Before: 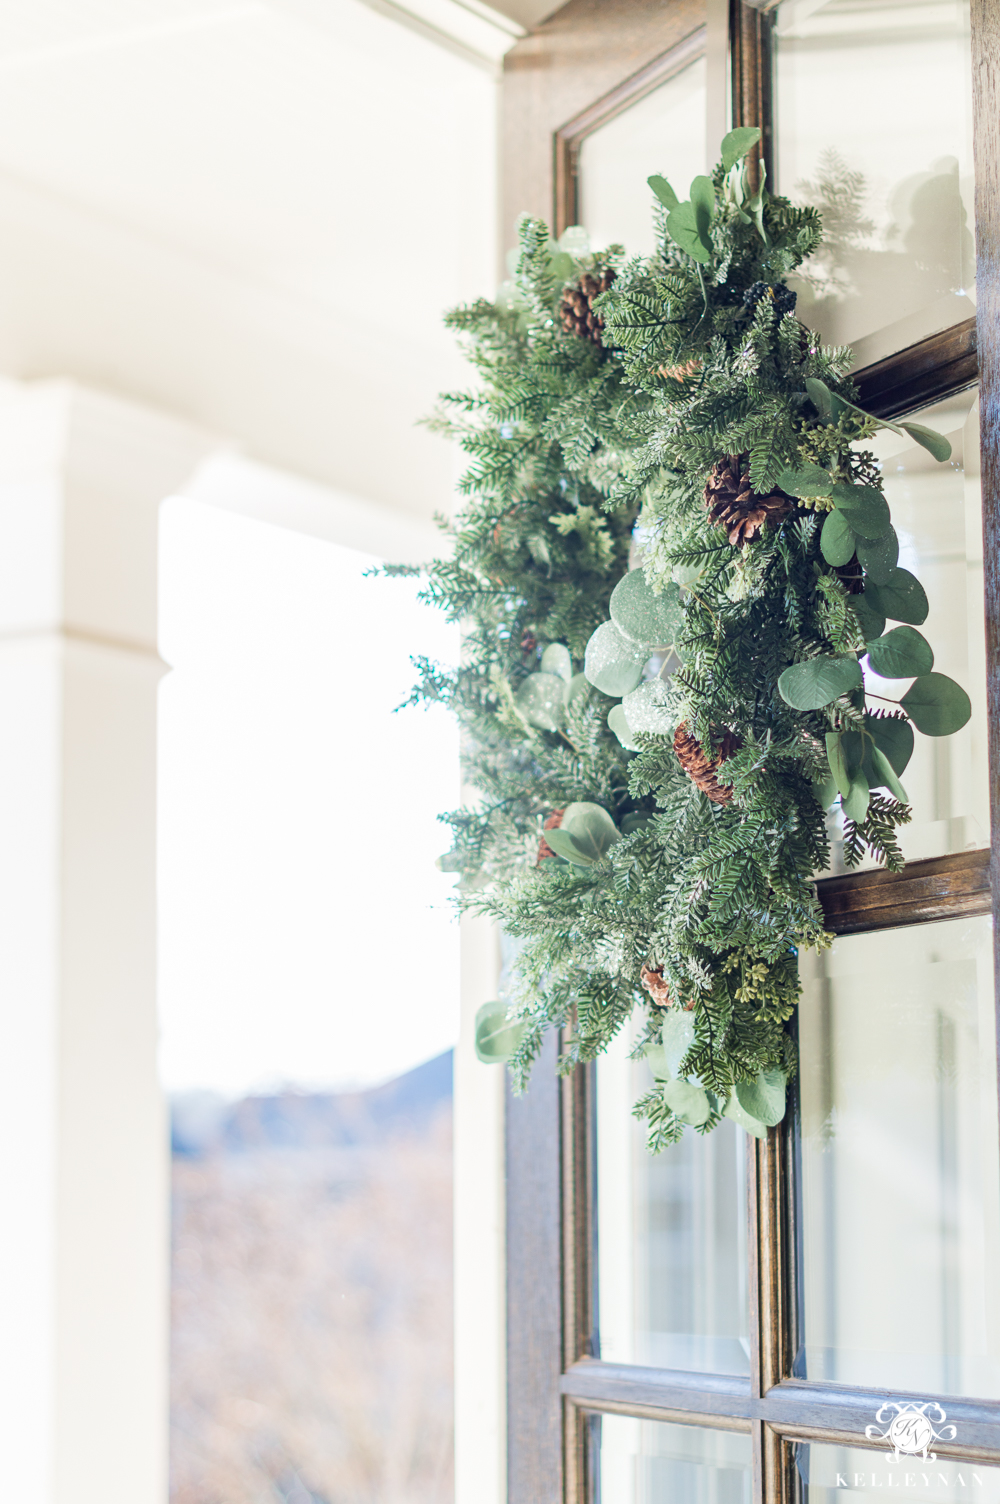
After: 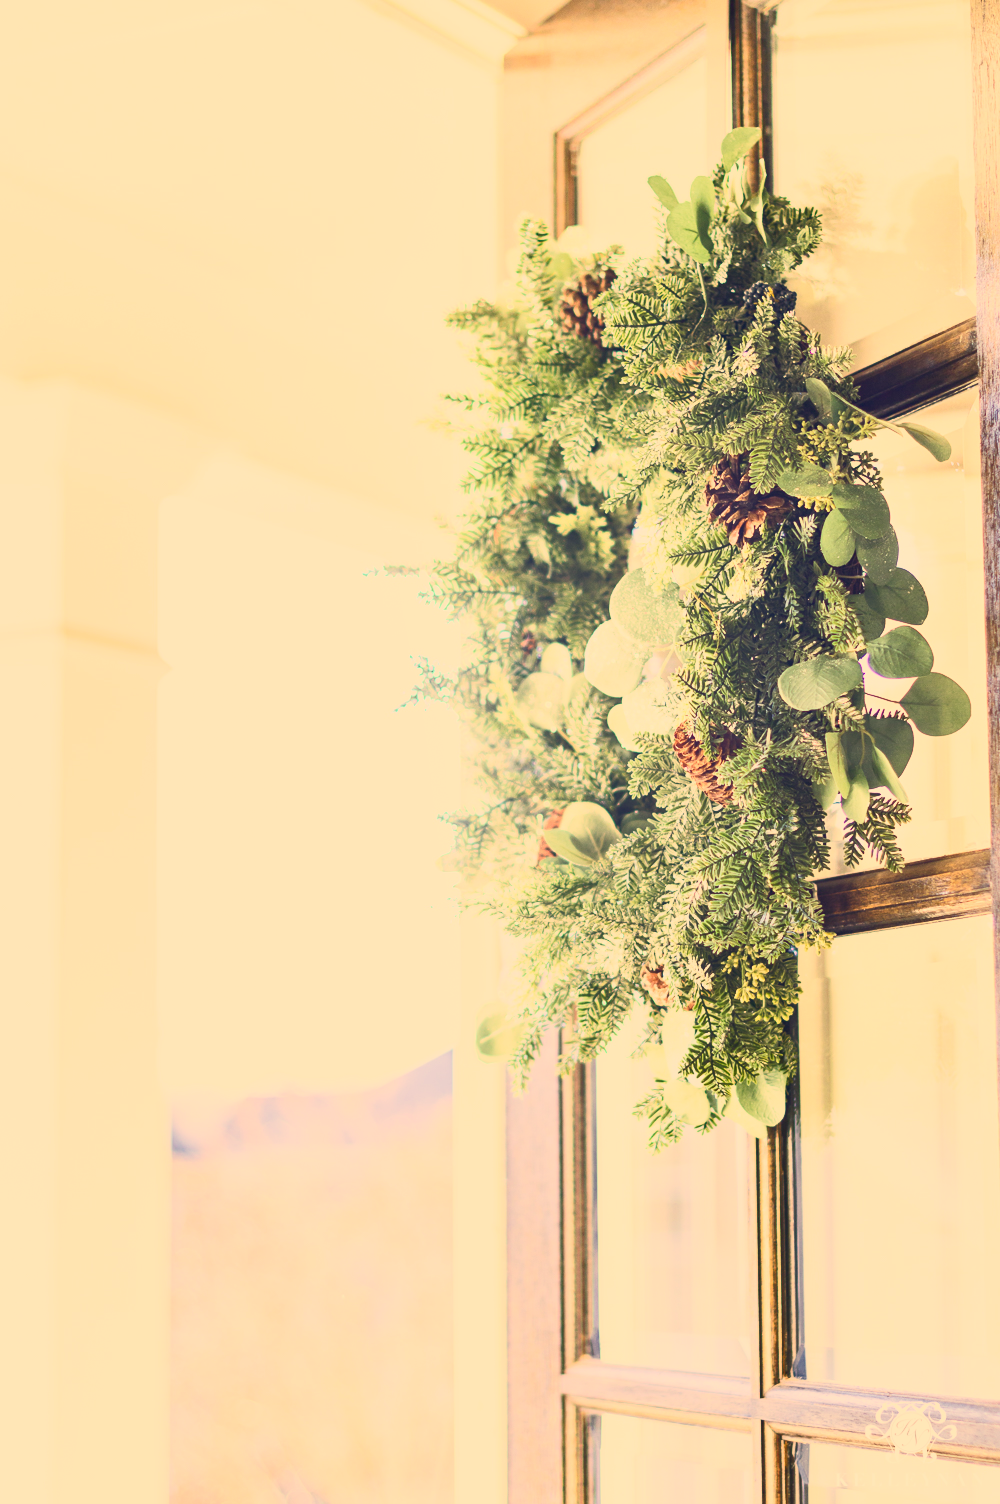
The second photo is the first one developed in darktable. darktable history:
color correction: highlights a* 14.84, highlights b* 31.9
contrast brightness saturation: contrast 0.817, brightness 0.589, saturation 0.608
shadows and highlights: shadows 32.3, highlights -32.74, highlights color adjustment 49.52%, soften with gaussian
filmic rgb: black relative exposure -15.88 EV, white relative exposure 7.96 EV, hardness 4.14, latitude 50.25%, contrast 0.509
